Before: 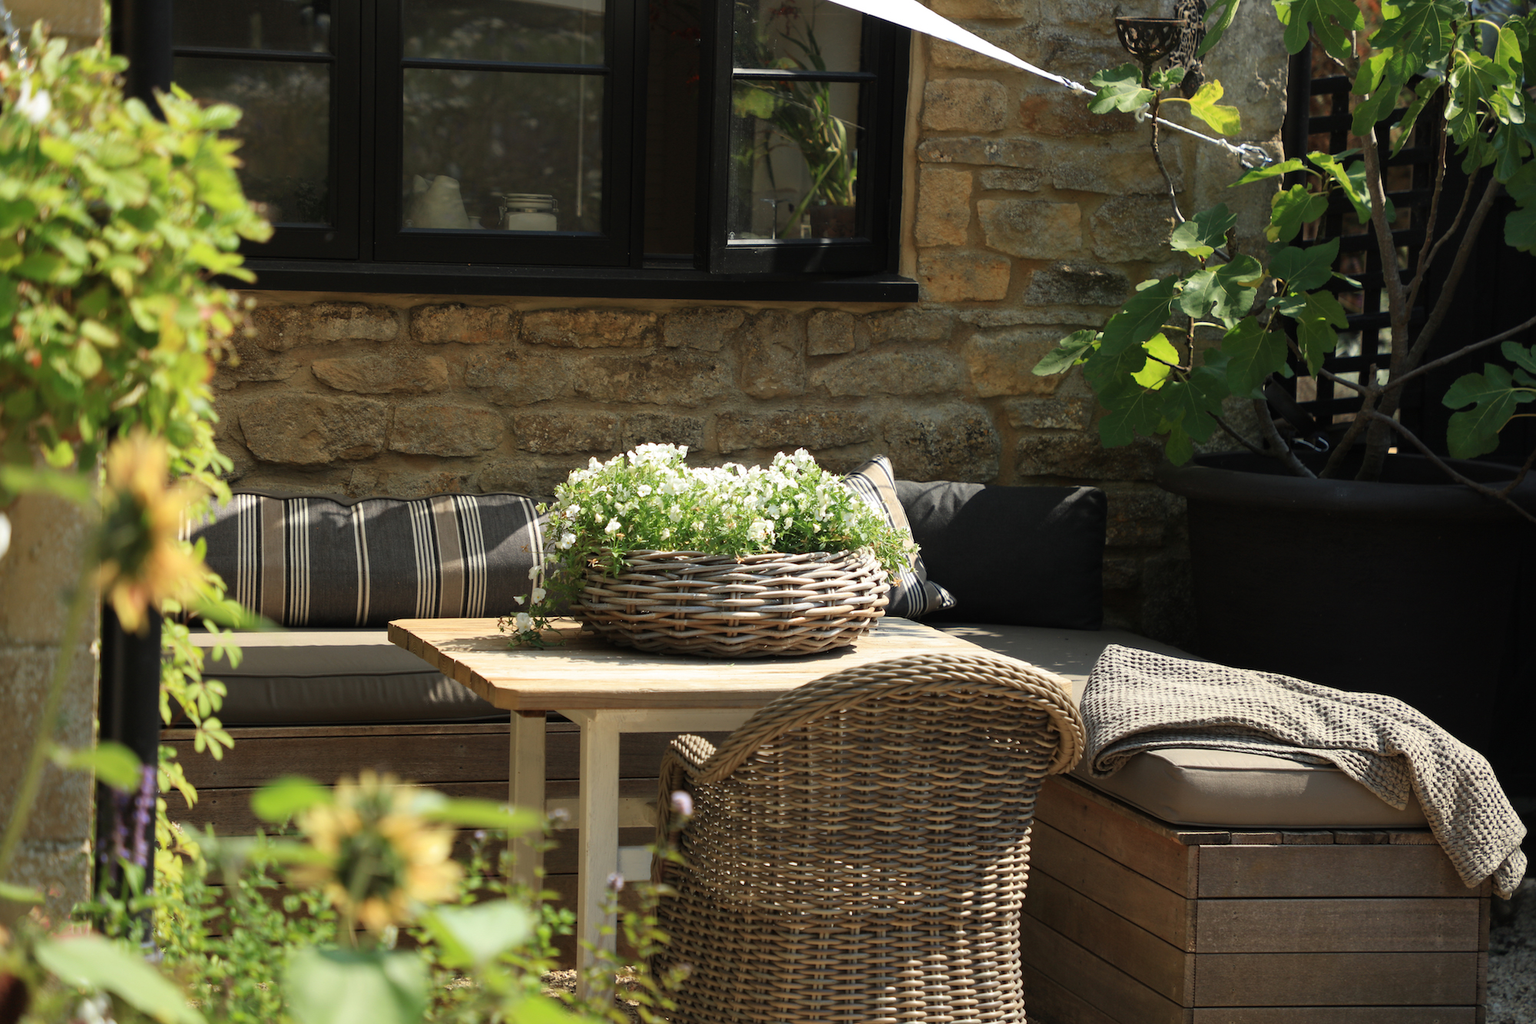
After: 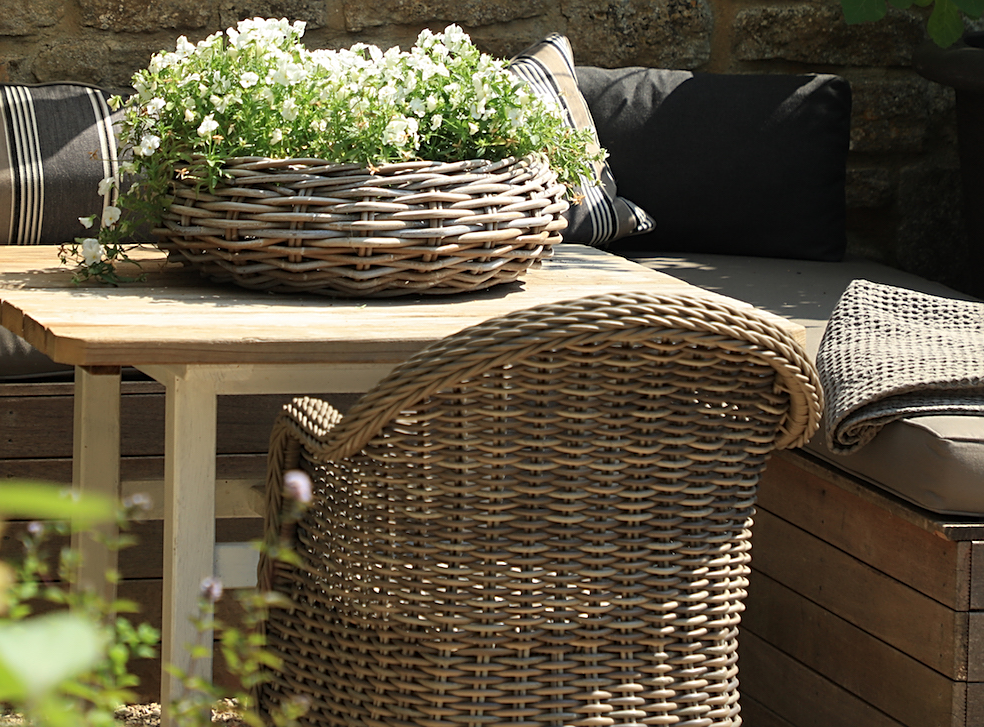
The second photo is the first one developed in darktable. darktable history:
crop: left 29.534%, top 41.958%, right 21.178%, bottom 3.476%
sharpen: on, module defaults
